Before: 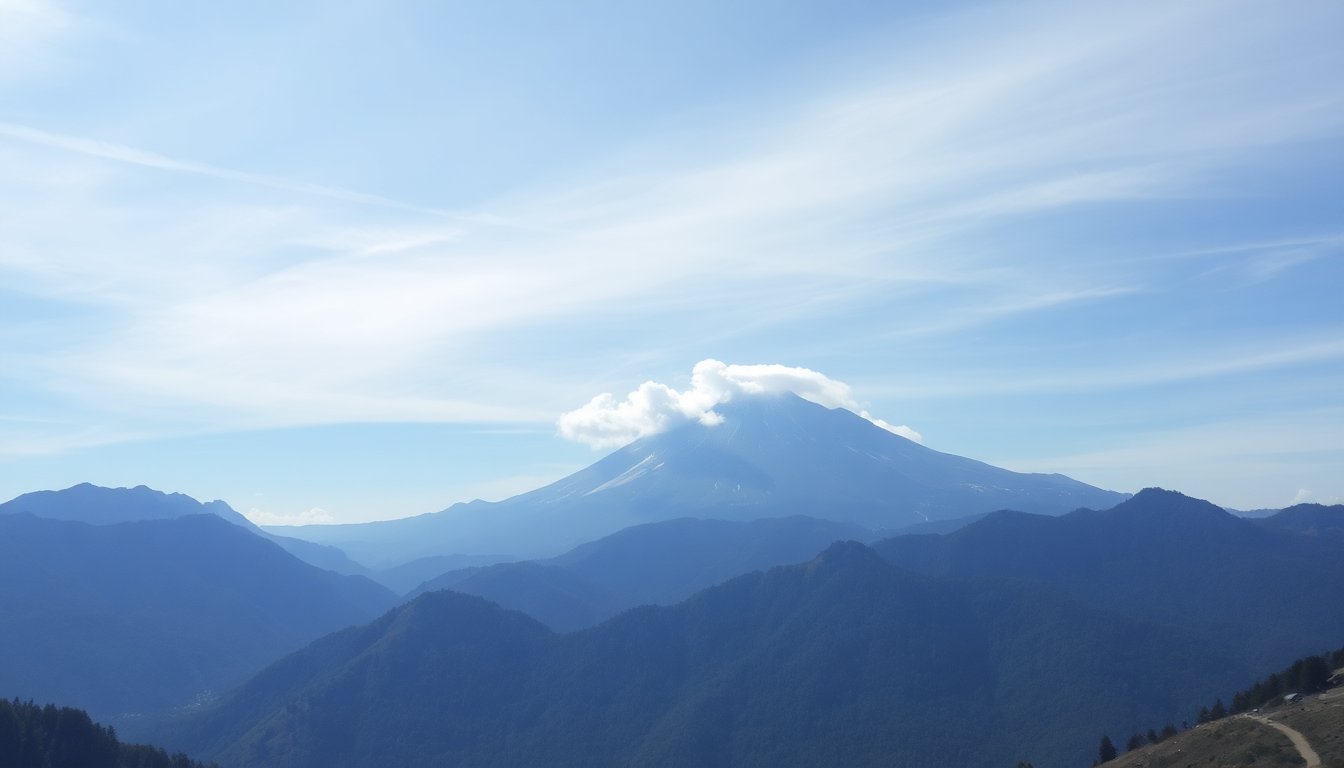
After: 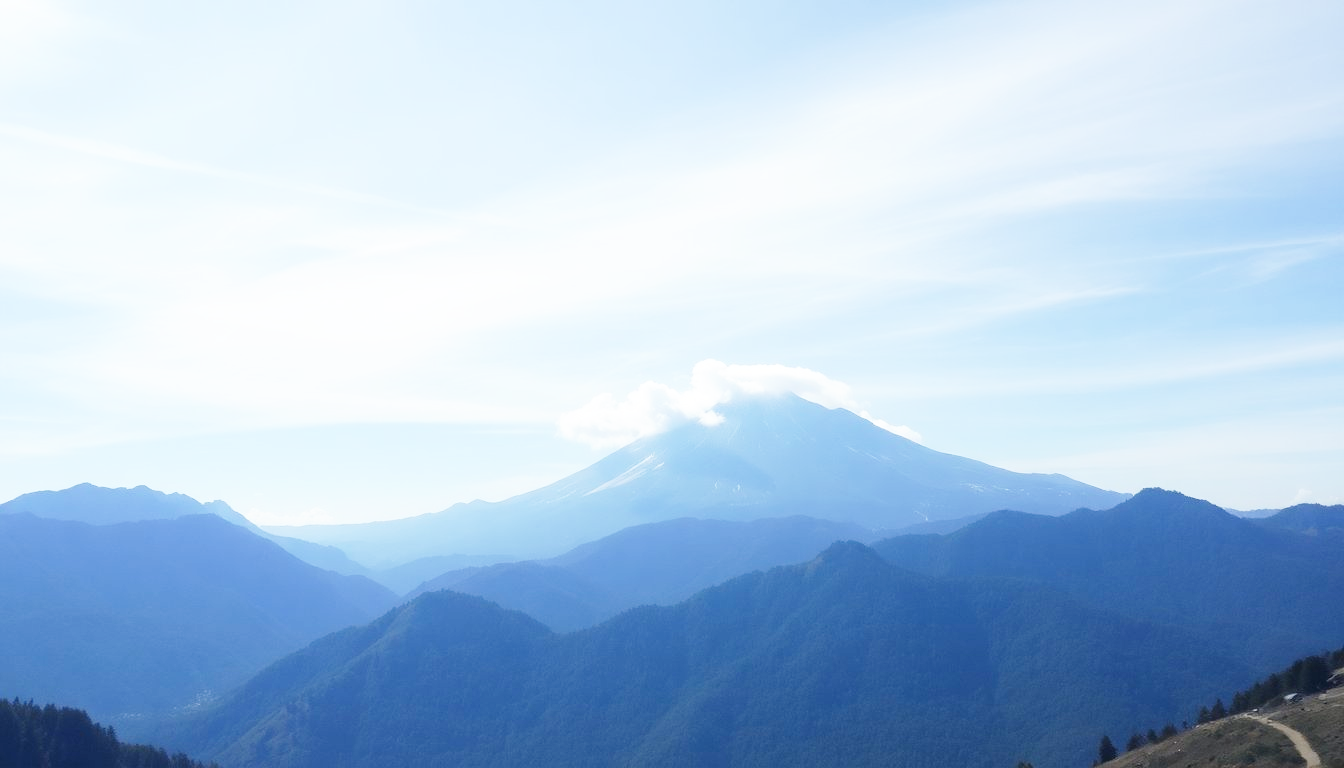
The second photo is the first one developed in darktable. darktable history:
white balance: emerald 1
base curve: curves: ch0 [(0, 0) (0.005, 0.002) (0.15, 0.3) (0.4, 0.7) (0.75, 0.95) (1, 1)], preserve colors none
